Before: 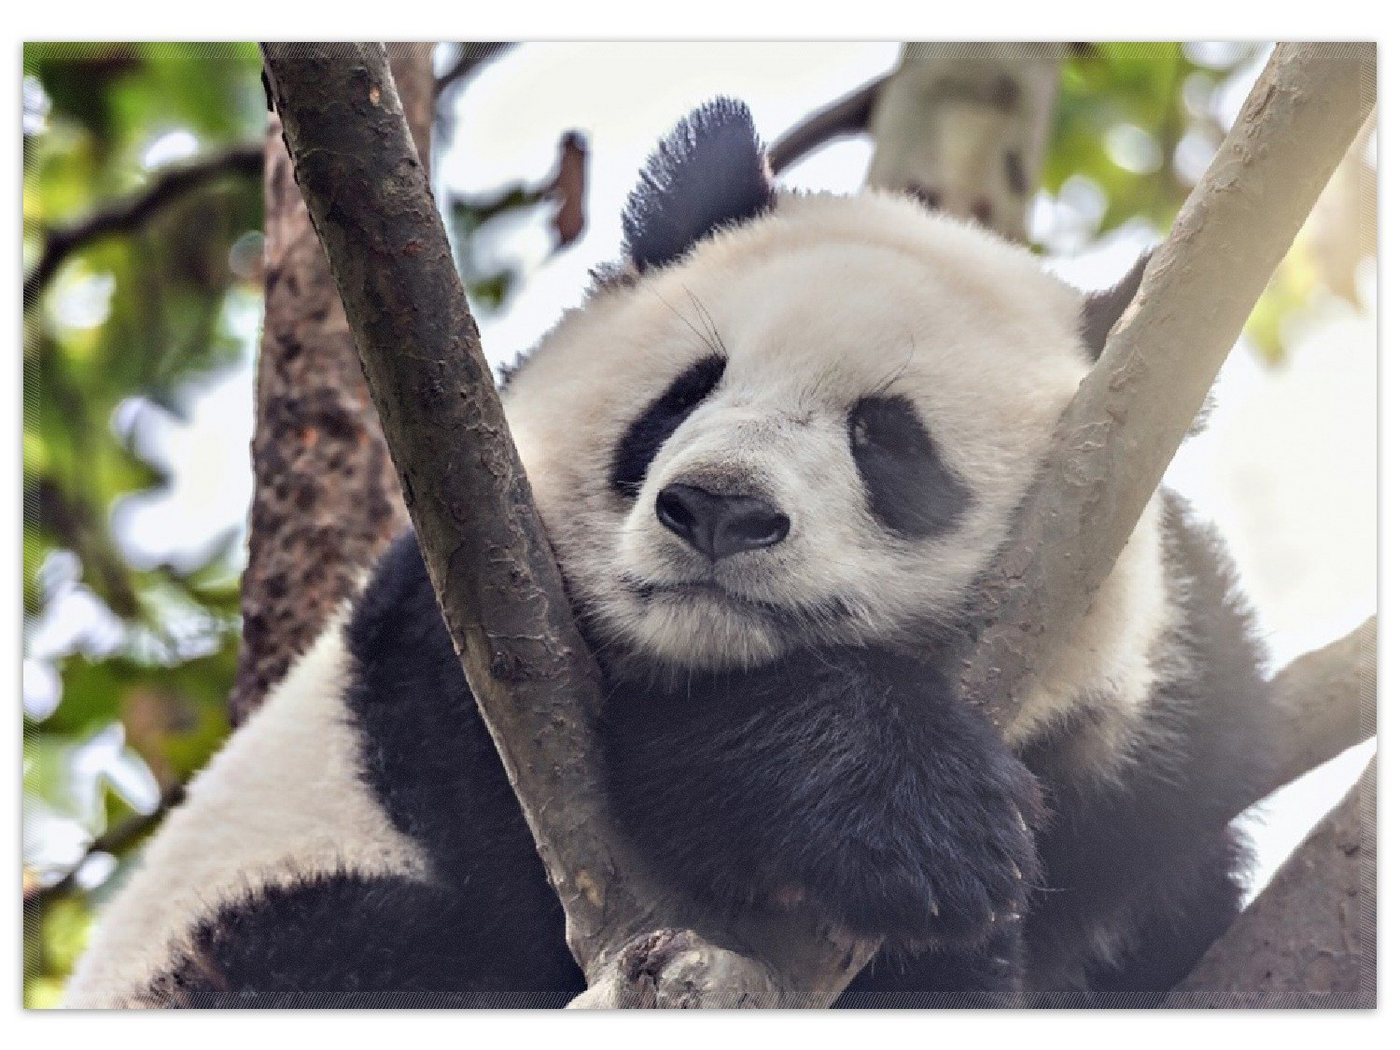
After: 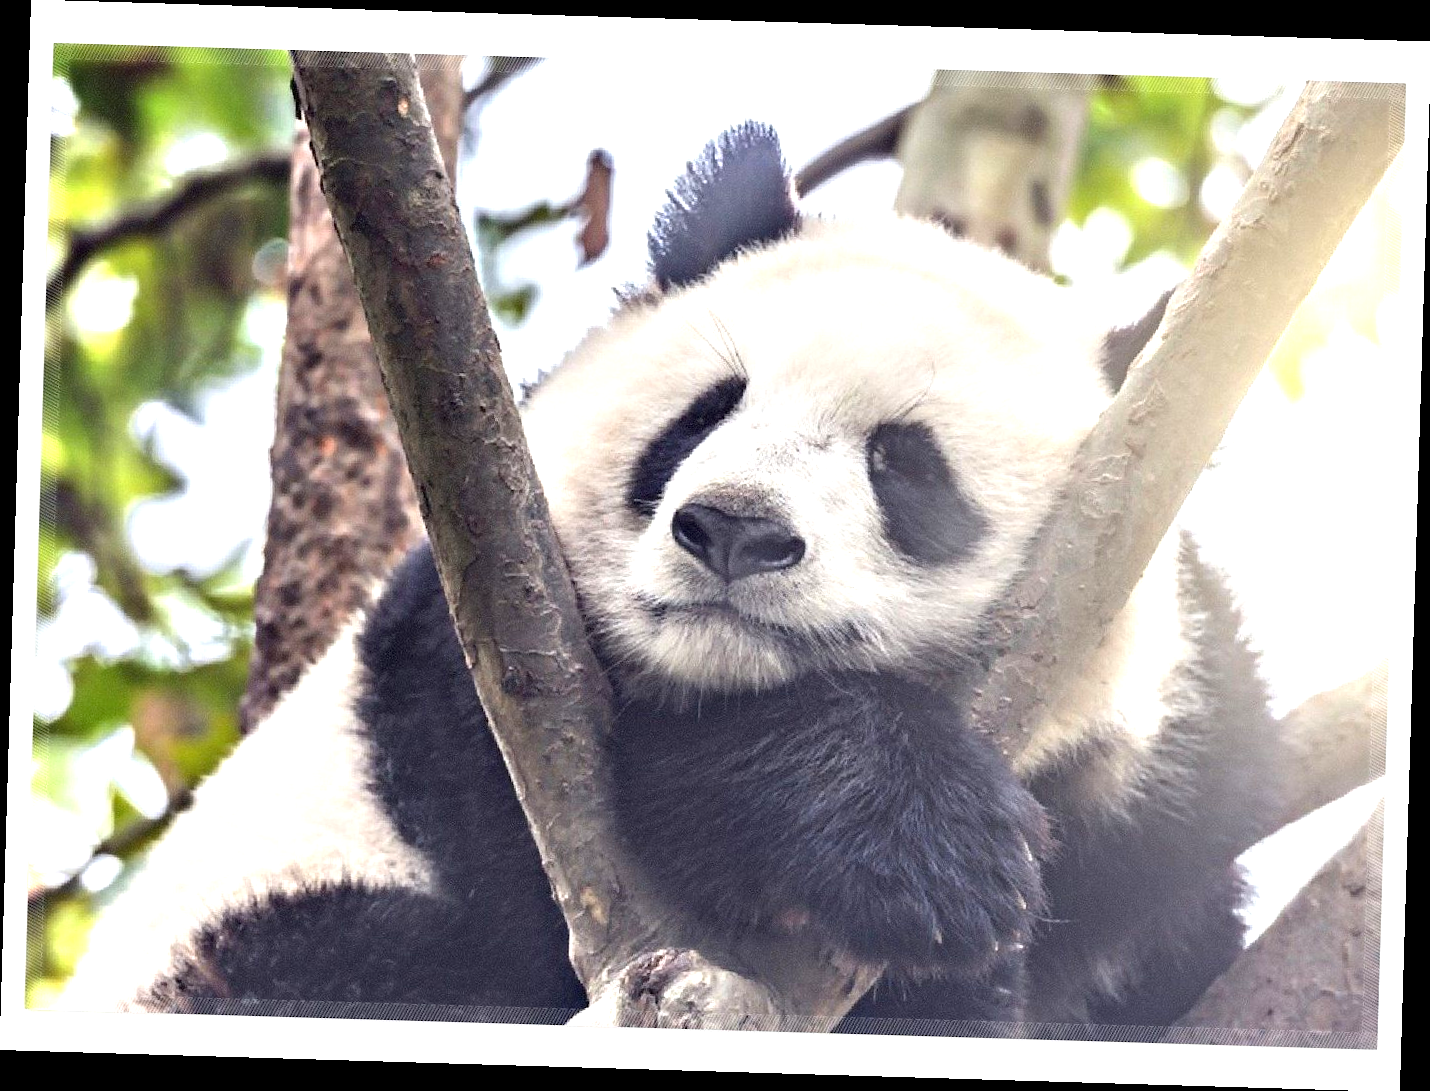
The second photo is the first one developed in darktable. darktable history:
rotate and perspective: rotation 1.72°, automatic cropping off
exposure: black level correction 0.001, exposure 1.05 EV, compensate exposure bias true, compensate highlight preservation false
